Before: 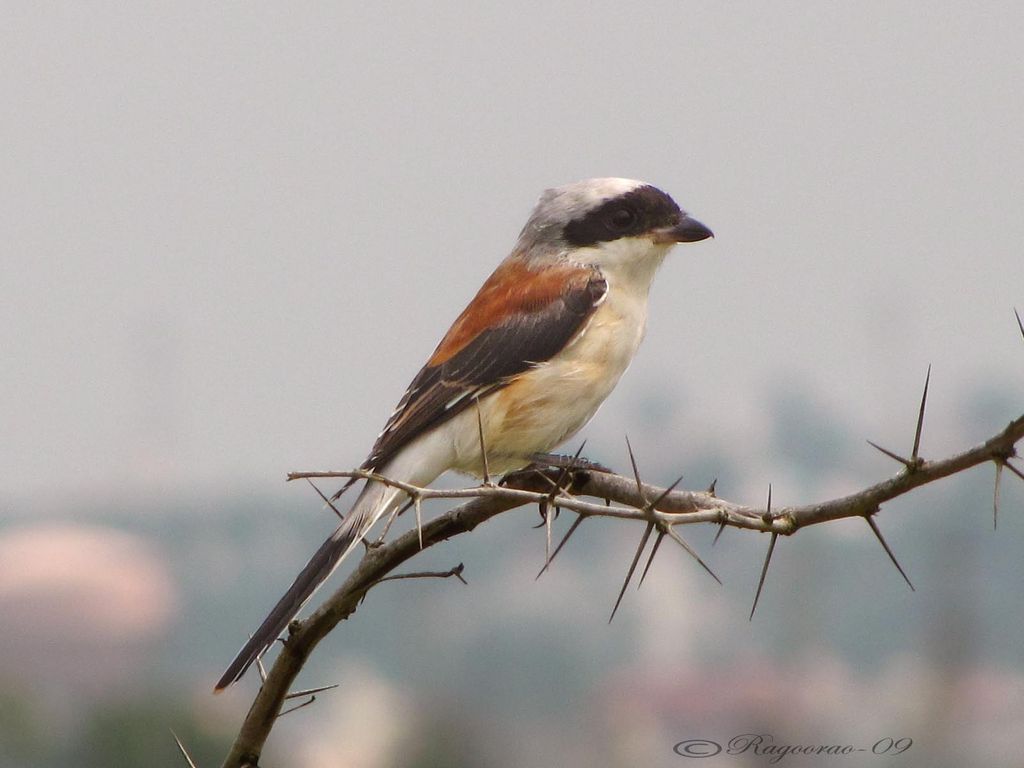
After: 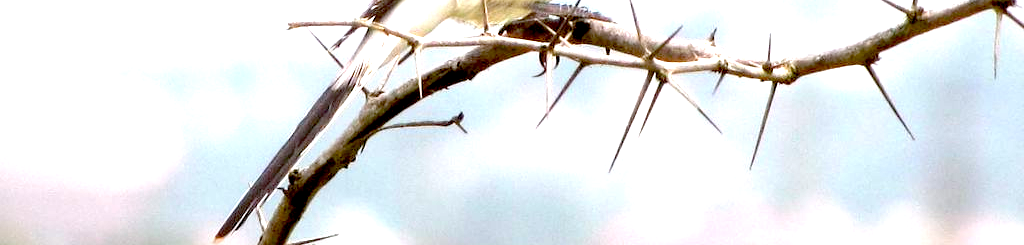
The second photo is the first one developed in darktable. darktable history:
color correction: highlights a* -0.087, highlights b* -5.33, shadows a* -0.148, shadows b* -0.083
exposure: black level correction 0.014, exposure 1.788 EV, compensate exposure bias true, compensate highlight preservation false
crop and rotate: top 58.821%, bottom 9.256%
color zones: curves: ch0 [(0, 0.558) (0.143, 0.559) (0.286, 0.529) (0.429, 0.505) (0.571, 0.5) (0.714, 0.5) (0.857, 0.5) (1, 0.558)]; ch1 [(0, 0.469) (0.01, 0.469) (0.12, 0.446) (0.248, 0.469) (0.5, 0.5) (0.748, 0.5) (0.99, 0.469) (1, 0.469)]
vignetting: fall-off start 99.46%, width/height ratio 1.309
